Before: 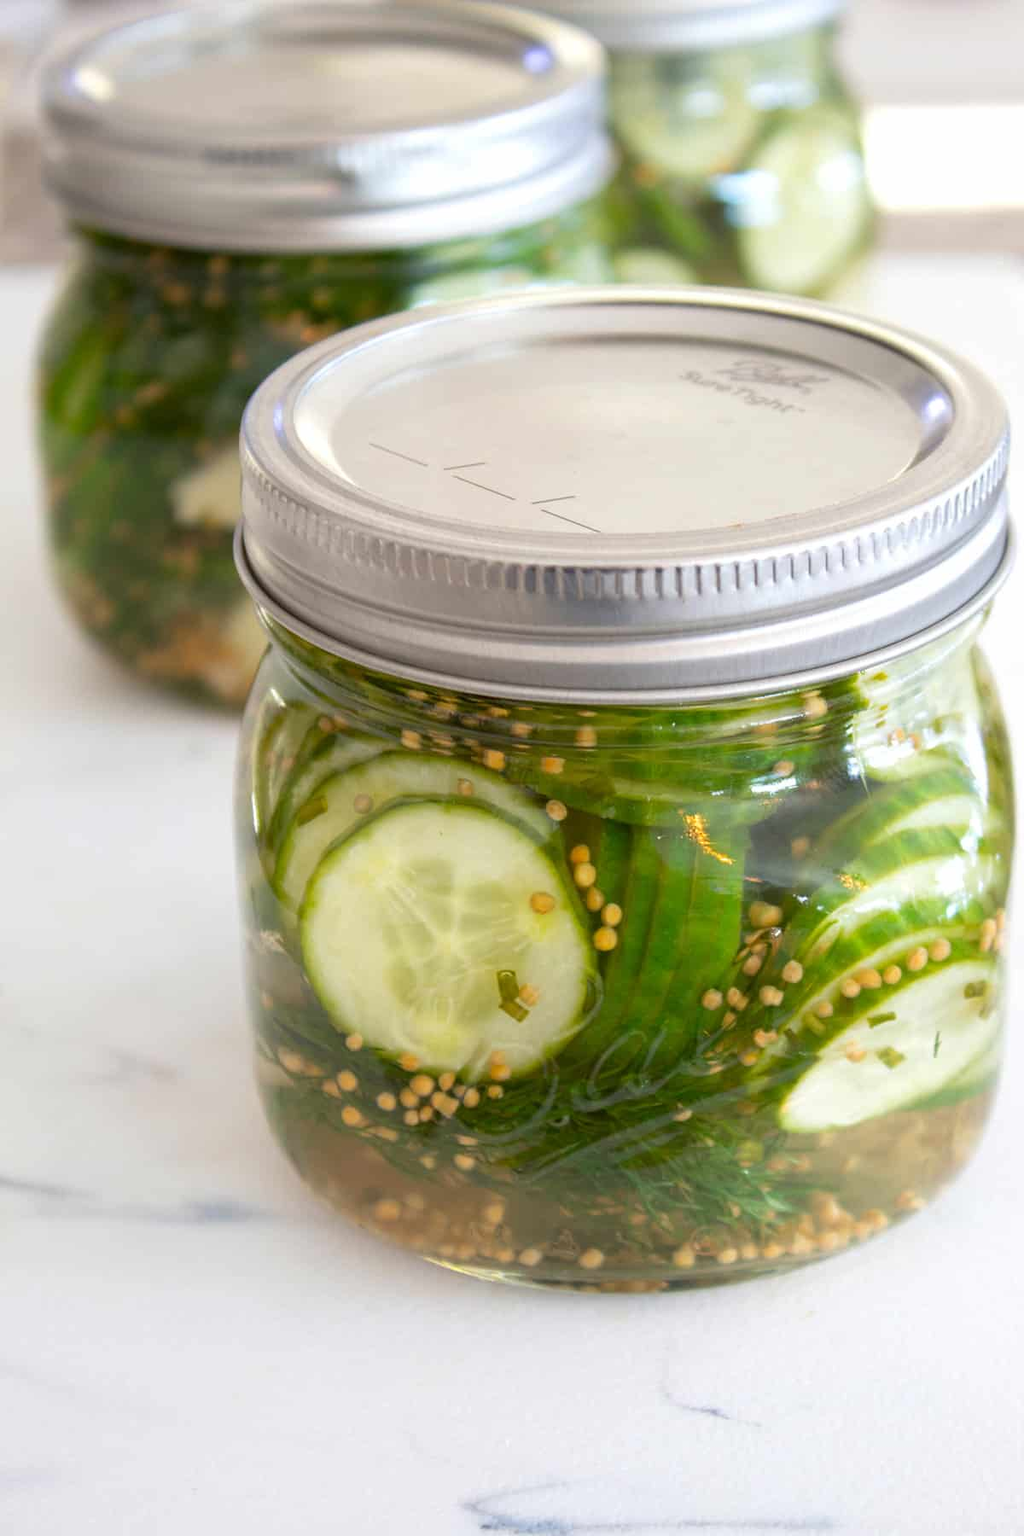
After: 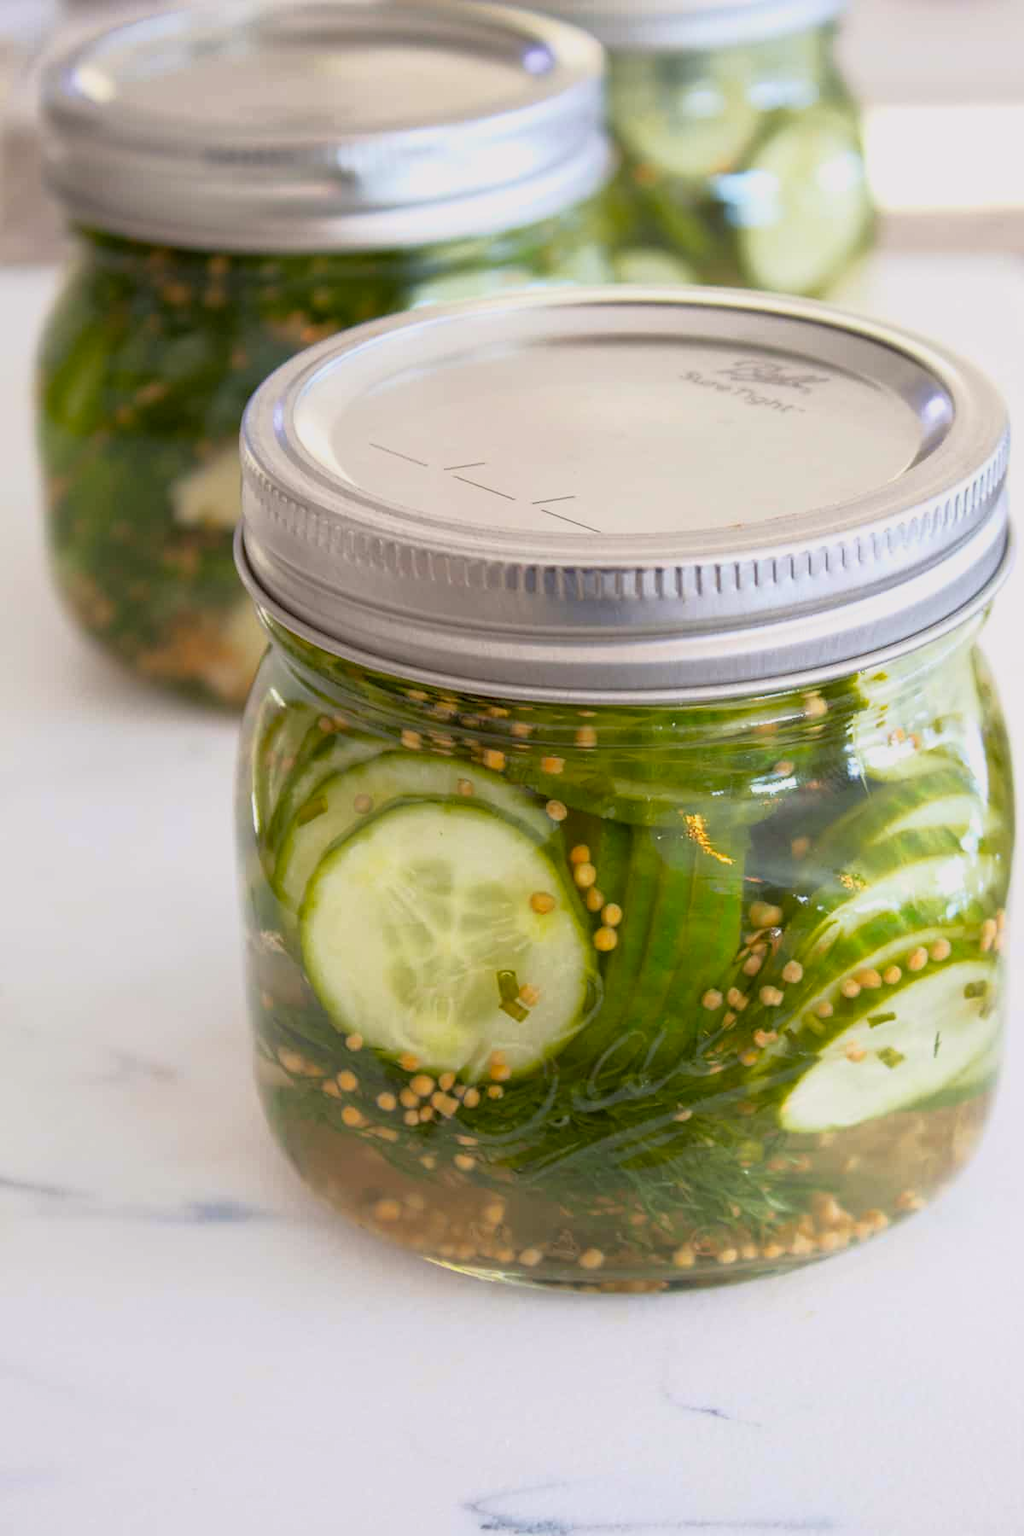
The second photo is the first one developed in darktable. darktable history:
tone curve: curves: ch0 [(0.013, 0) (0.061, 0.068) (0.239, 0.256) (0.502, 0.505) (0.683, 0.676) (0.761, 0.773) (0.858, 0.858) (0.987, 0.945)]; ch1 [(0, 0) (0.172, 0.123) (0.304, 0.288) (0.414, 0.44) (0.472, 0.473) (0.502, 0.508) (0.521, 0.528) (0.583, 0.595) (0.654, 0.673) (0.728, 0.761) (1, 1)]; ch2 [(0, 0) (0.411, 0.424) (0.485, 0.476) (0.502, 0.502) (0.553, 0.557) (0.57, 0.576) (1, 1)], color space Lab, independent channels, preserve colors none
exposure: black level correction 0.001, exposure -0.2 EV, compensate highlight preservation false
